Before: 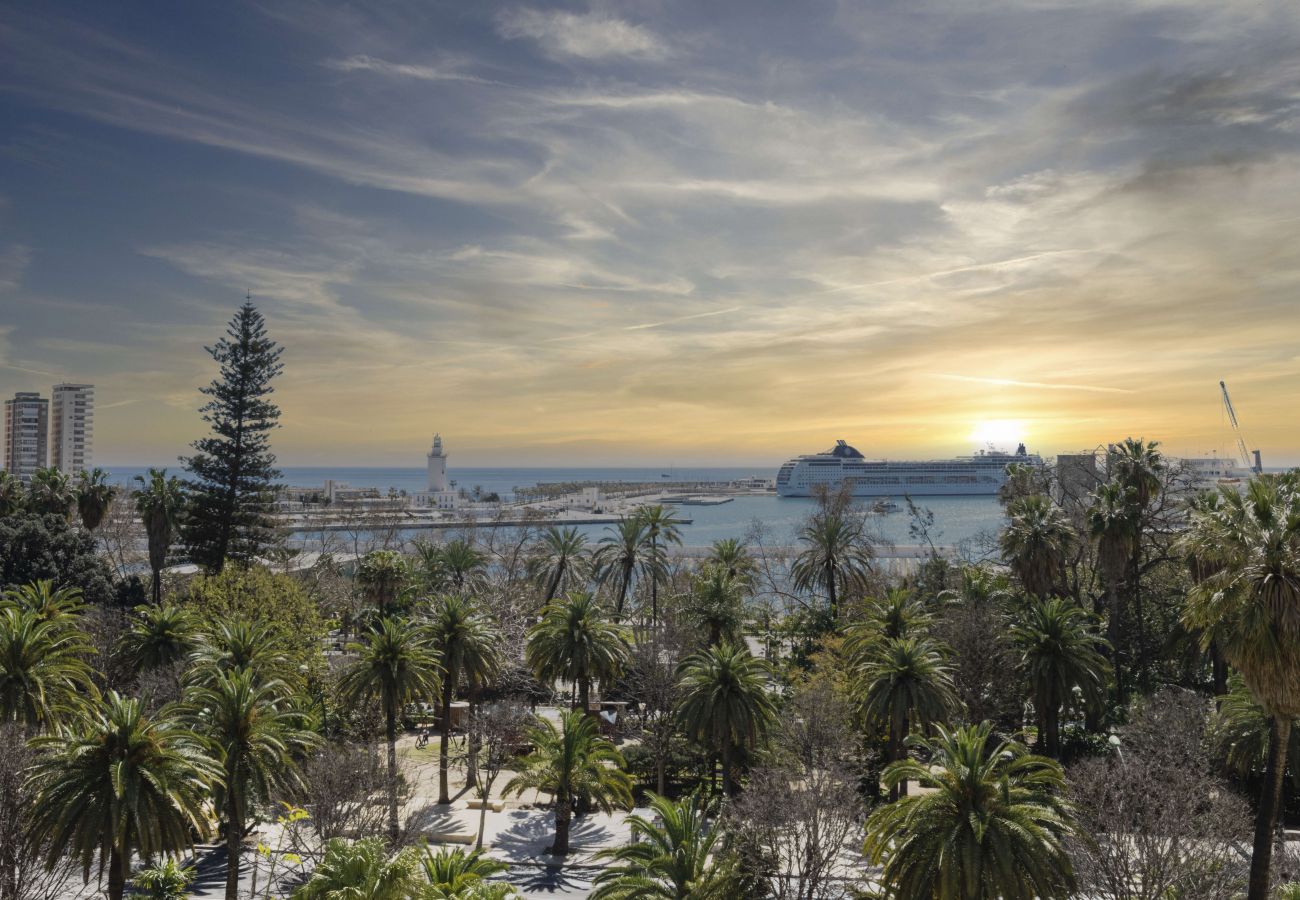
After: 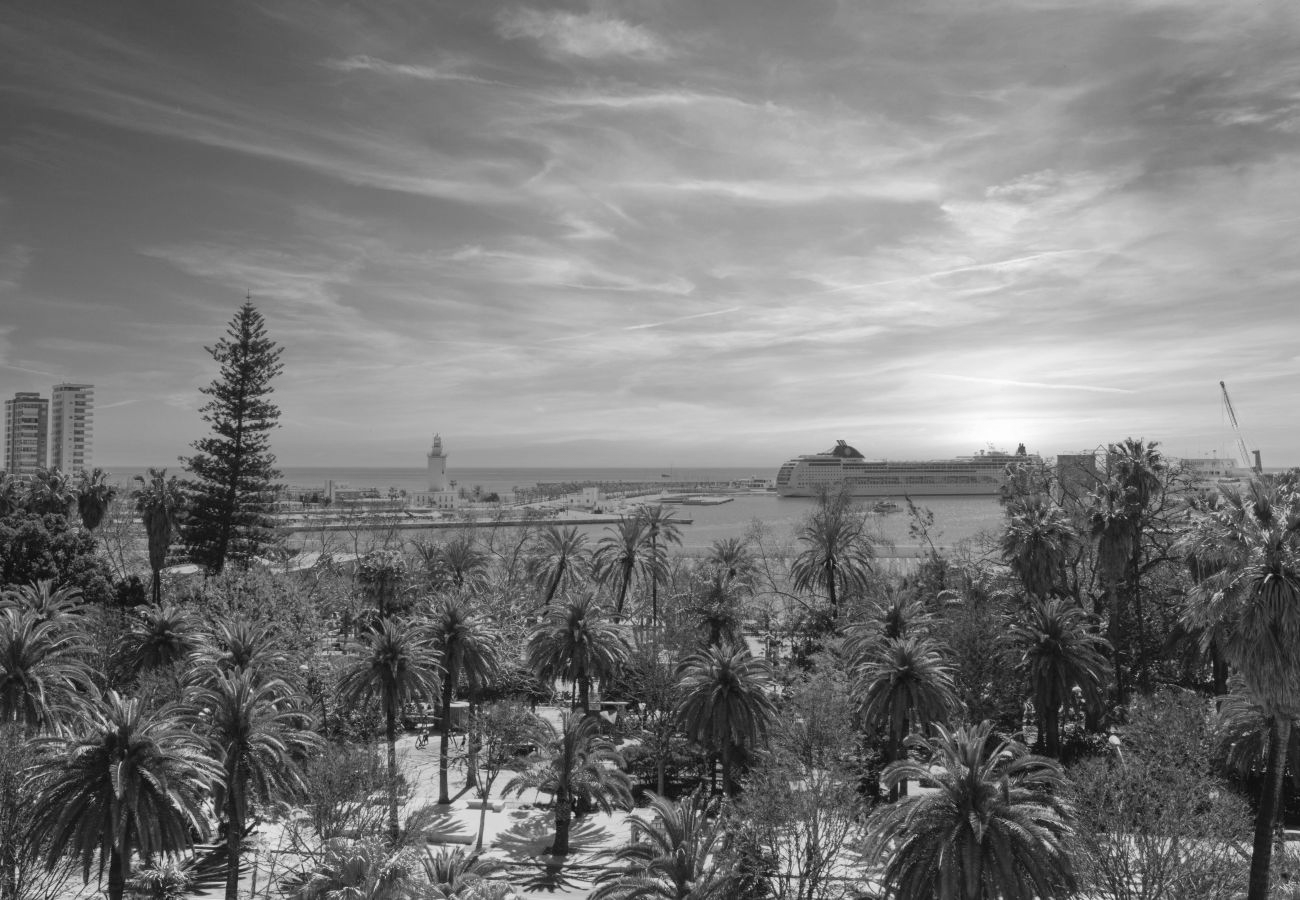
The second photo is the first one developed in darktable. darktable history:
monochrome: on, module defaults
contrast brightness saturation: contrast 0.03, brightness 0.06, saturation 0.13
